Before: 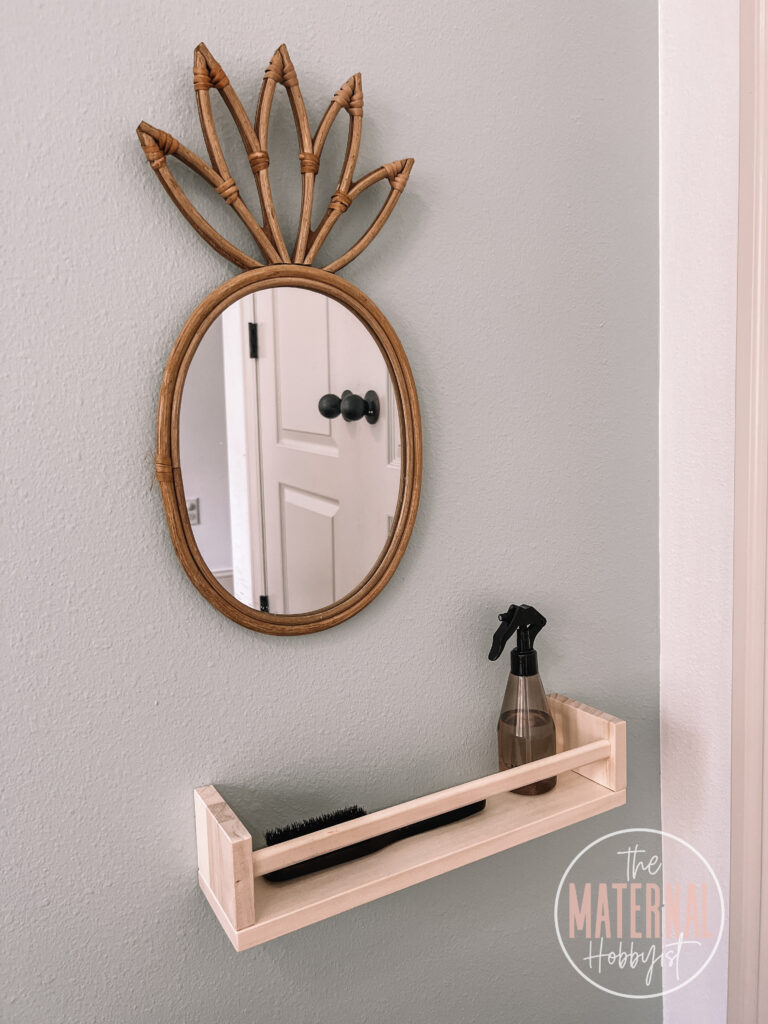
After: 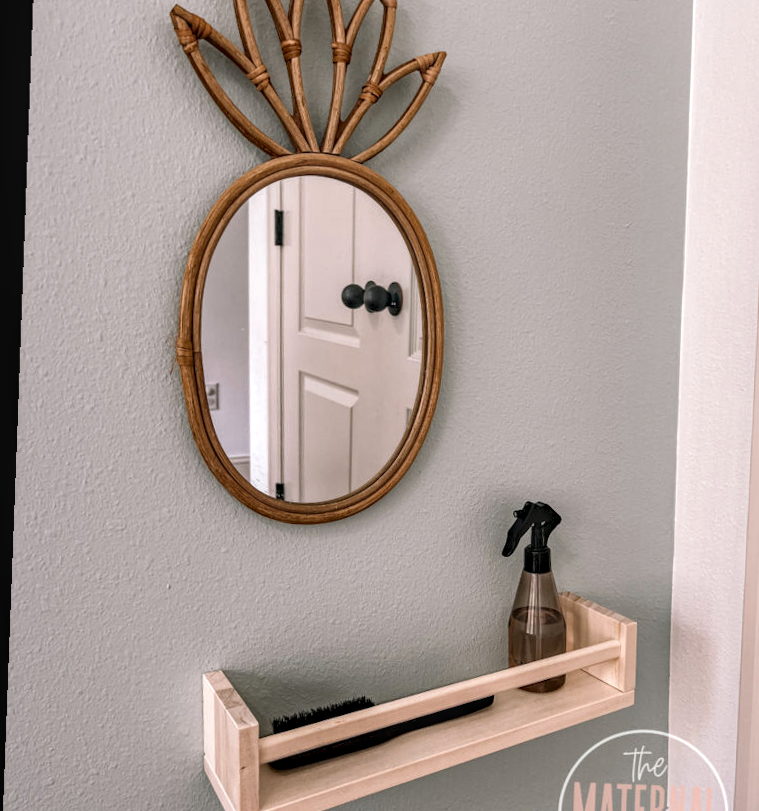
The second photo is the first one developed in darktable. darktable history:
crop and rotate: angle 0.03°, top 11.643%, right 5.651%, bottom 11.189%
haze removal: compatibility mode true, adaptive false
local contrast: on, module defaults
rotate and perspective: rotation 2.17°, automatic cropping off
shadows and highlights: shadows 62.66, white point adjustment 0.37, highlights -34.44, compress 83.82%
